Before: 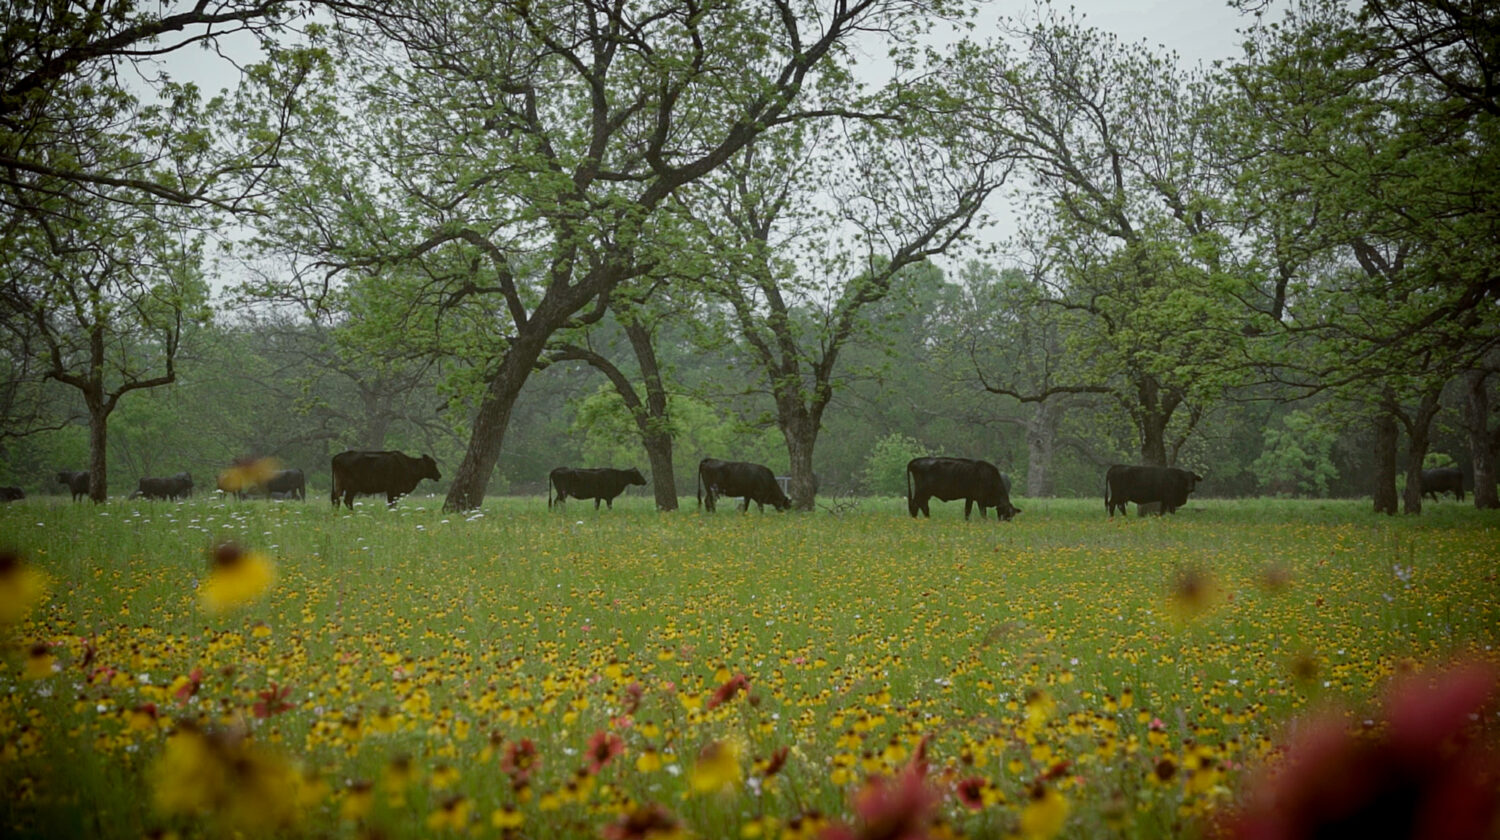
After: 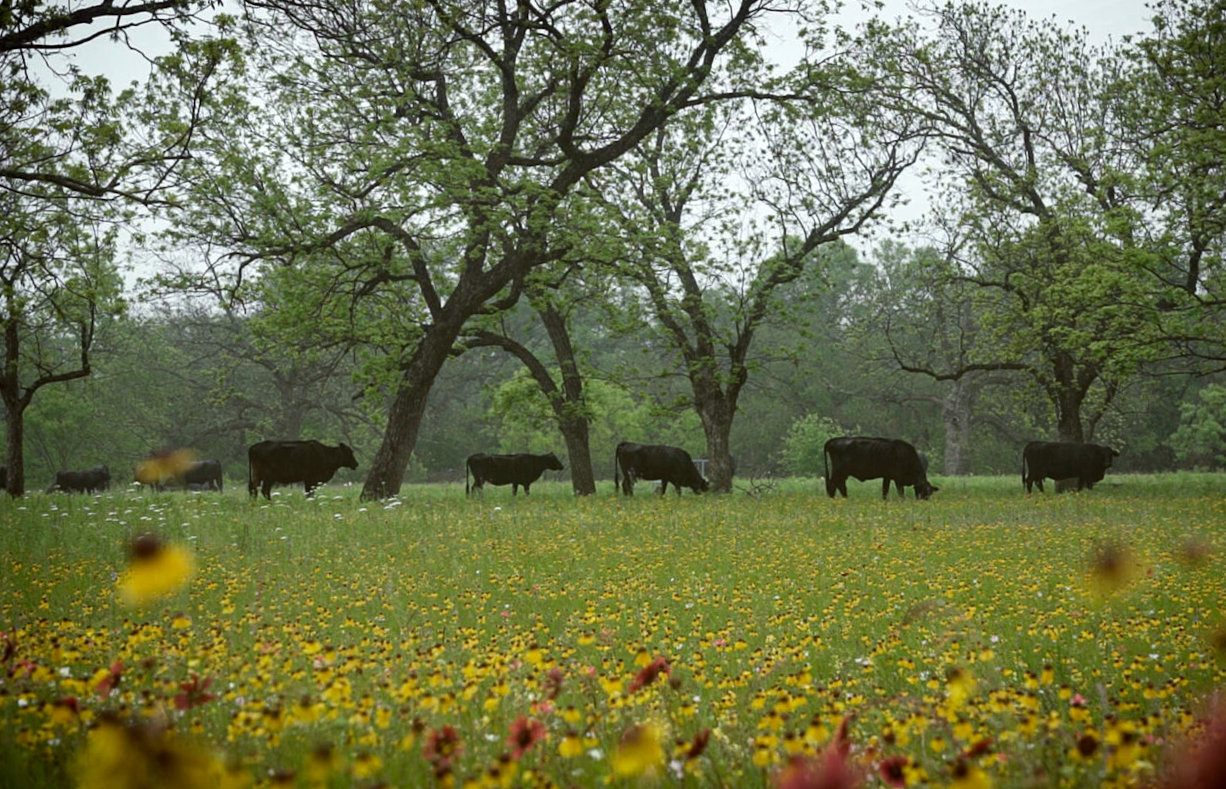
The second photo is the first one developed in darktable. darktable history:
crop and rotate: angle 1°, left 4.281%, top 0.642%, right 11.383%, bottom 2.486%
tone equalizer: -8 EV -0.417 EV, -7 EV -0.389 EV, -6 EV -0.333 EV, -5 EV -0.222 EV, -3 EV 0.222 EV, -2 EV 0.333 EV, -1 EV 0.389 EV, +0 EV 0.417 EV, edges refinement/feathering 500, mask exposure compensation -1.57 EV, preserve details no
